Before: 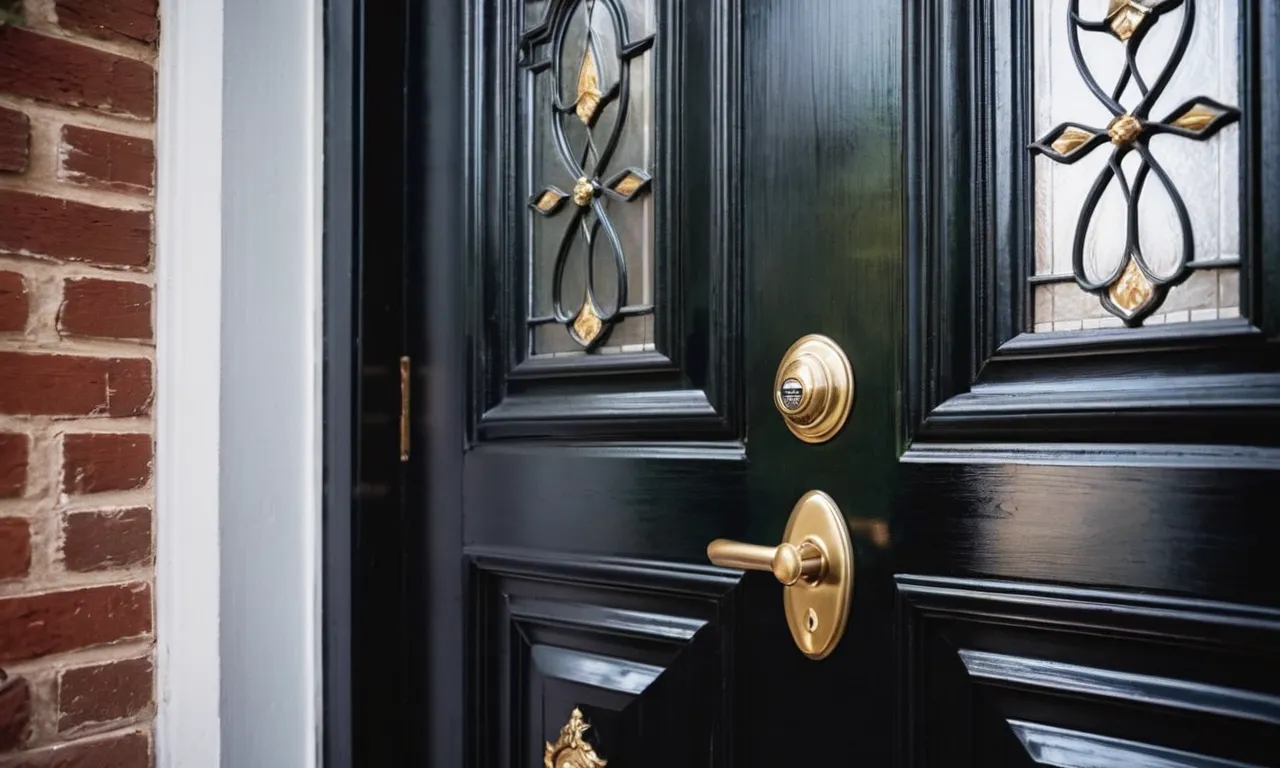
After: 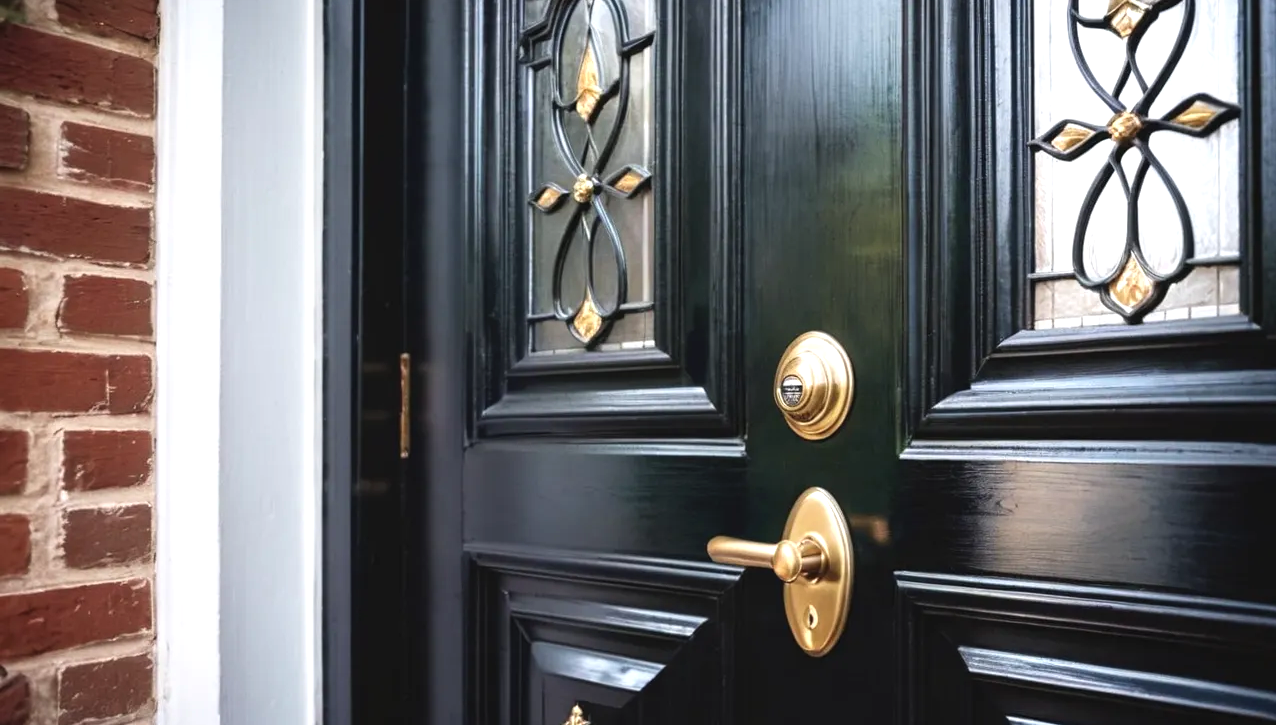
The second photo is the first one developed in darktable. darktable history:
tone equalizer: on, module defaults
exposure: black level correction -0.002, exposure 0.532 EV, compensate exposure bias true, compensate highlight preservation false
crop: top 0.452%, right 0.258%, bottom 5.09%
